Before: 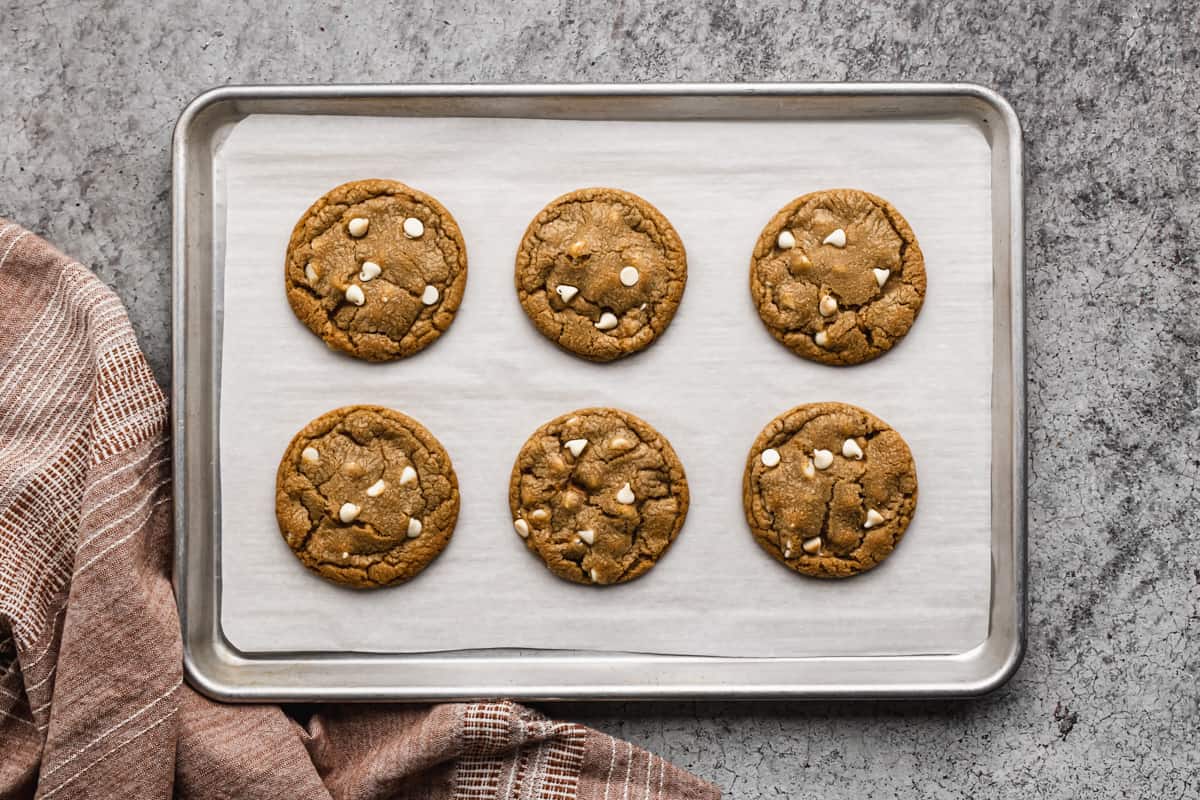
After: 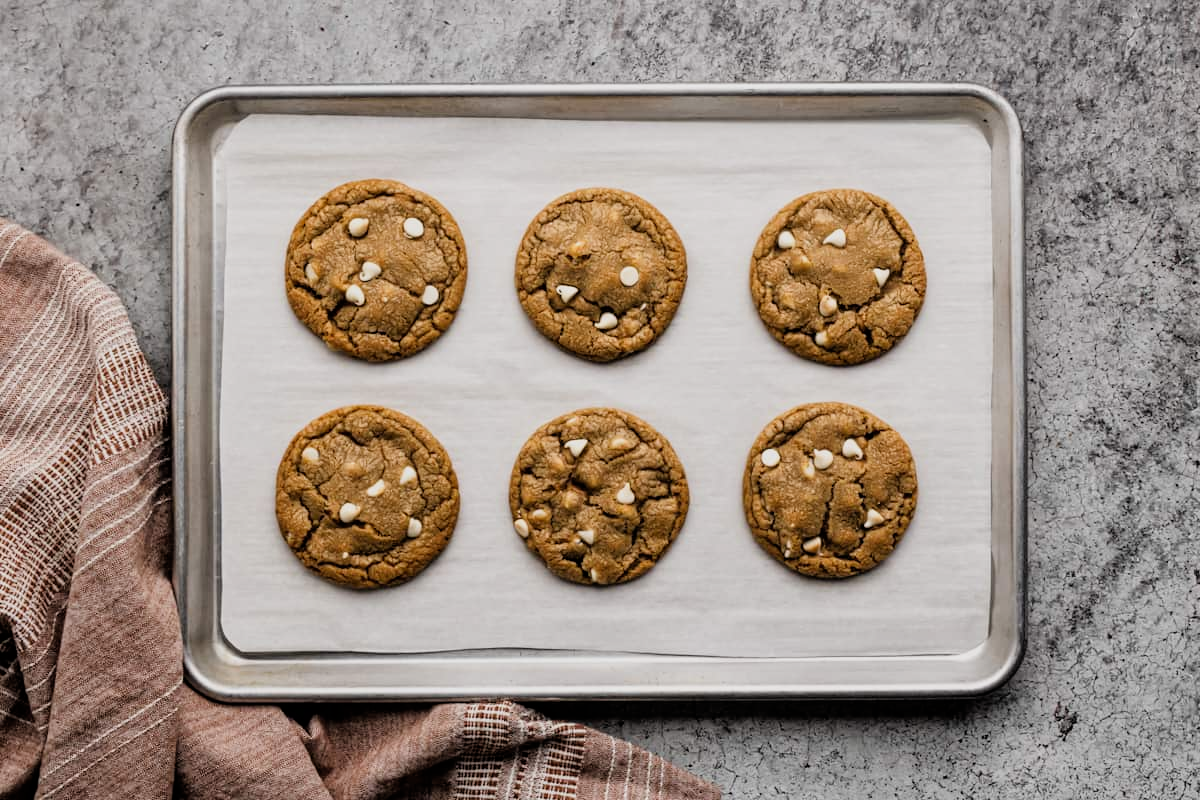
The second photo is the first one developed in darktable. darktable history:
tone equalizer: on, module defaults
filmic rgb: black relative exposure -5.83 EV, white relative exposure 3.4 EV, hardness 3.68
